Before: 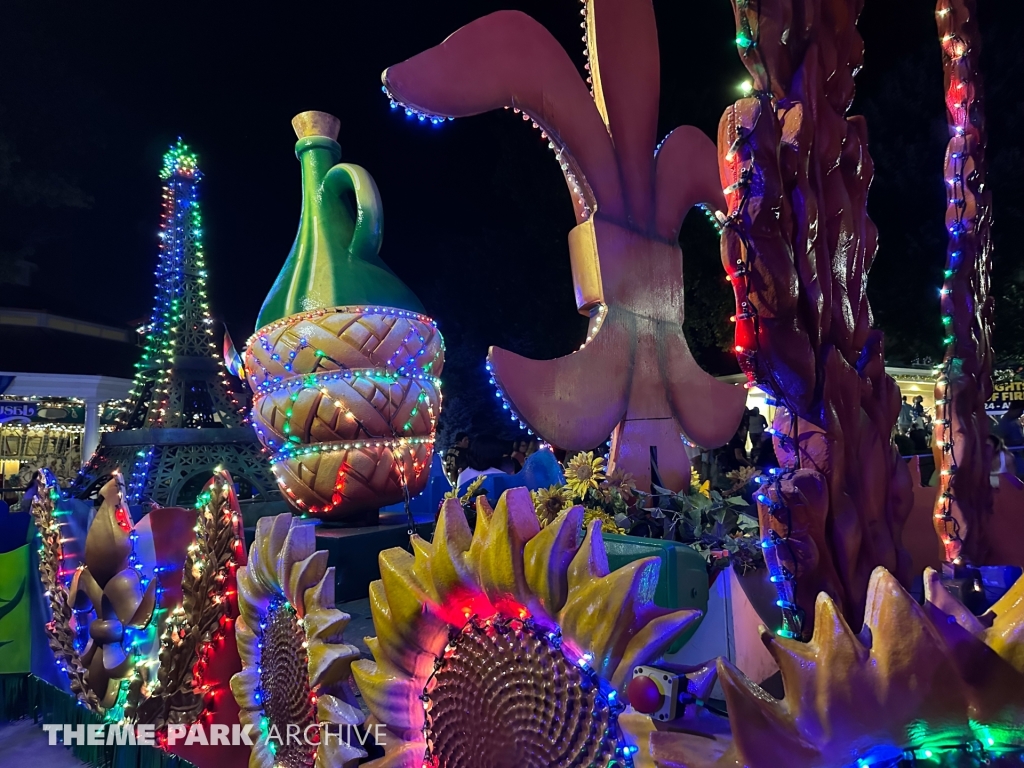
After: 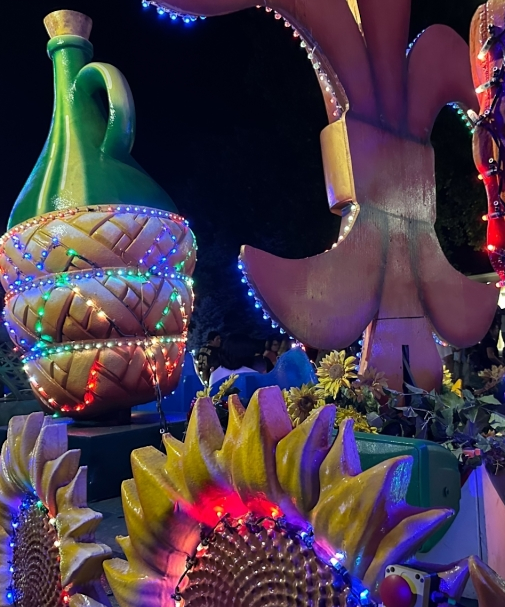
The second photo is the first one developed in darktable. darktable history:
crop and rotate: angle 0.018°, left 24.257%, top 13.153%, right 26.363%, bottom 7.695%
